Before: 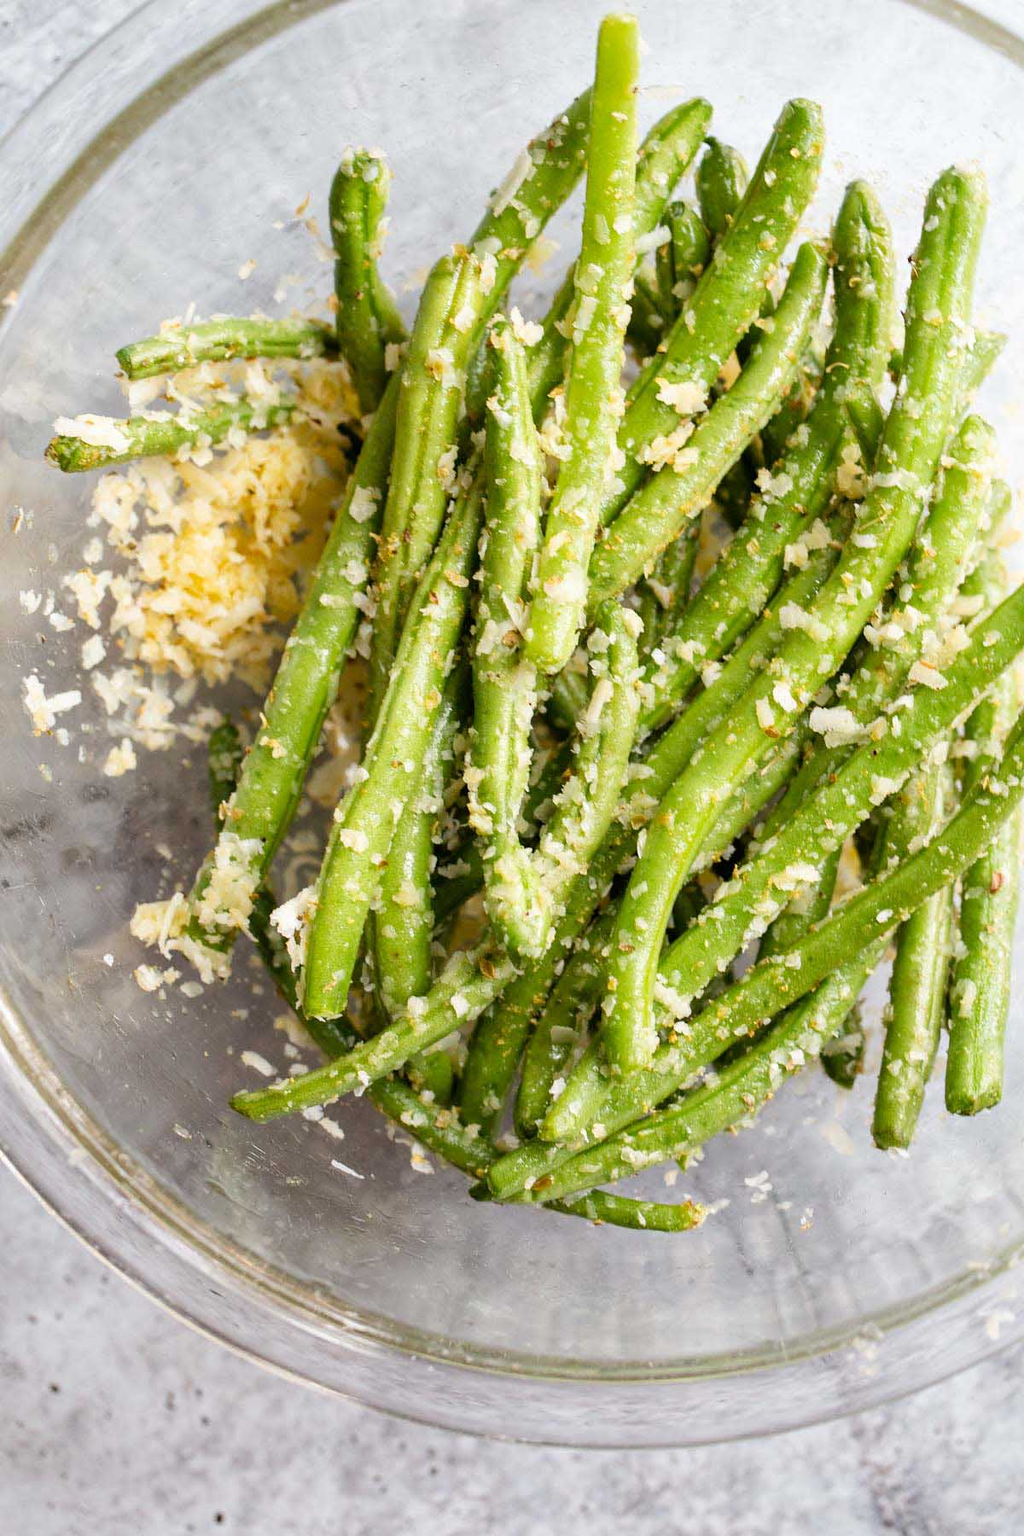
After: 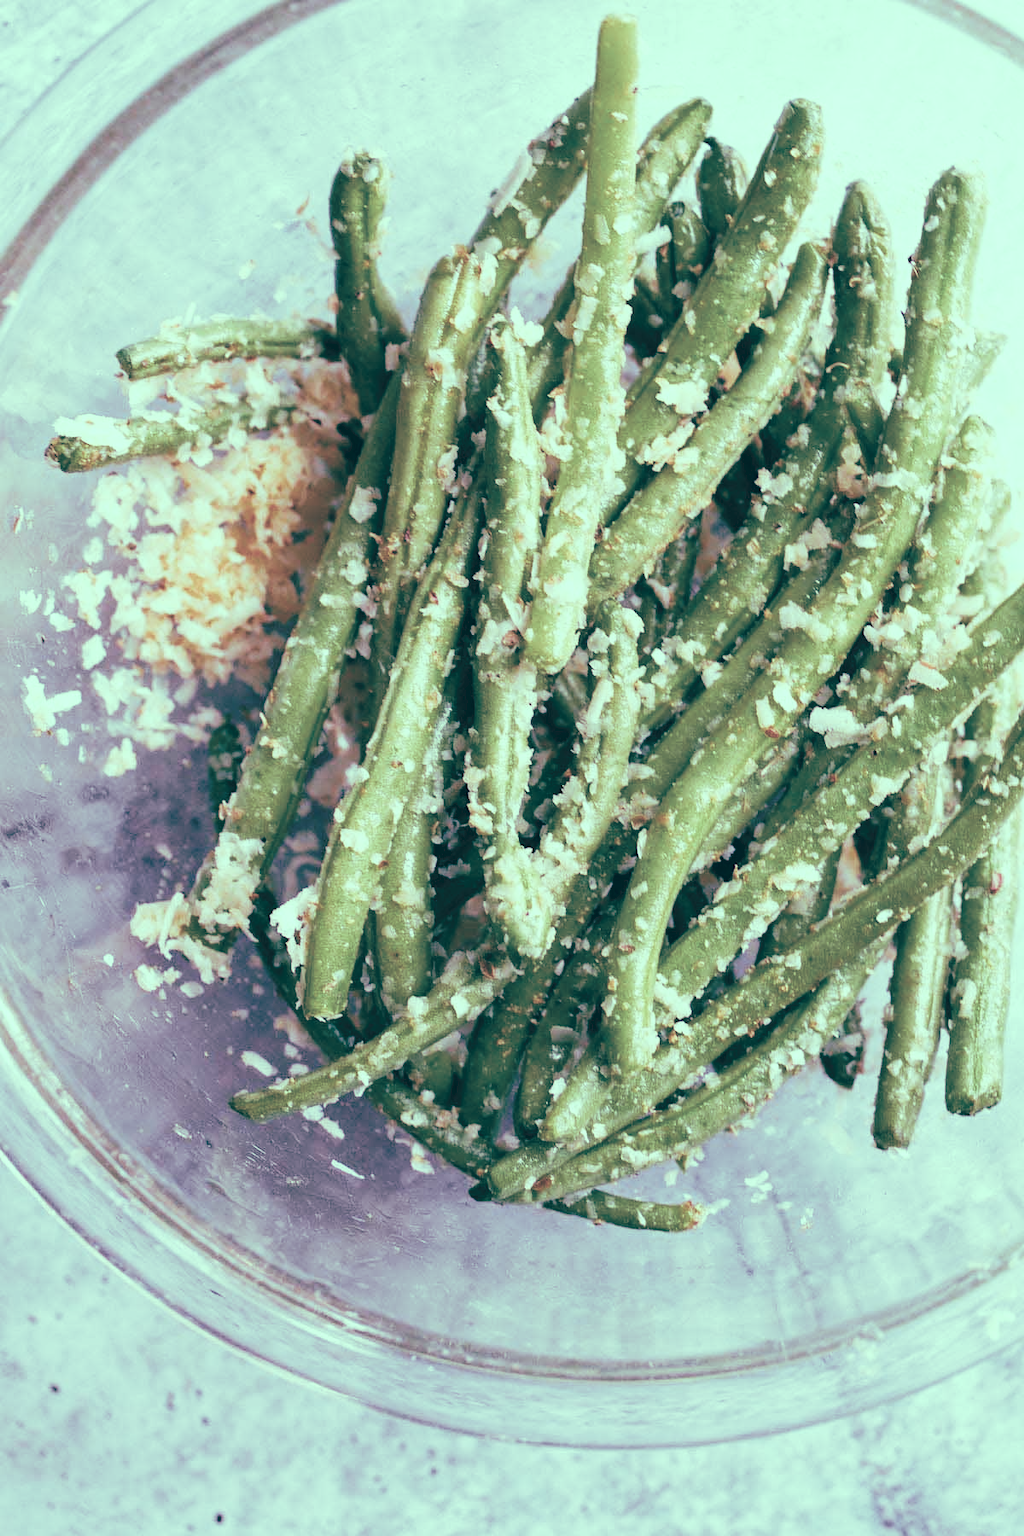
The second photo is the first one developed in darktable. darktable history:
tone curve: curves: ch0 [(0, 0) (0.003, 0.077) (0.011, 0.089) (0.025, 0.105) (0.044, 0.122) (0.069, 0.134) (0.1, 0.151) (0.136, 0.171) (0.177, 0.198) (0.224, 0.23) (0.277, 0.273) (0.335, 0.343) (0.399, 0.422) (0.468, 0.508) (0.543, 0.601) (0.623, 0.695) (0.709, 0.782) (0.801, 0.866) (0.898, 0.934) (1, 1)], preserve colors none
color look up table: target L [95.39, 91.64, 89.14, 49.05, 50.31, 35.2, 36.89, 23.81, 4.222, 200.85, 96.58, 74.08, 65.87, 64.09, 64, 64.95, 56.09, 57.24, 48.36, 45.39, 41.06, 39.29, 37.97, 24.08, 18.42, 12.15, 86.04, 74.27, 76.74, 77.83, 60.04, 61.31, 70, 54.09, 46.48, 47.11, 33.79, 35.89, 36.93, 22.58, 15.88, 20.81, 17.31, 85.04, 79.25, 71.96, 58, 54.22, 36.42], target a [-34.87, -33.42, -42.05, -18.39, -21.25, -24.33, -16.62, -27.72, -11.39, 0, -32.43, 6.08, 0.036, -1.22, 24.29, -0.158, 35.69, 37.14, 53.99, 10.59, 29.56, 15.28, 4.805, 27.24, -25, -10.06, -10.07, 11.09, -3.534, 6.725, 14.45, -4.087, 11.8, 35.11, 24.64, -4.501, 30.71, 12.55, 16.82, -18.68, -3.923, -8.269, 4.674, -39.78, -28.67, -28.44, -16.26, -19.24, -9.373], target b [30.95, 36.21, 11.11, 13.73, 0.396, 3.231, -13.09, -4.868, -10.55, -0.001, 12.31, 6.077, 28.05, 5.885, 19.98, -7.733, 8.791, -8.259, 16.61, 10.76, -2.018, -0.048, -13.26, -0.791, -3.728, -12.89, -1.024, -11.16, -16.73, -15.85, -13.99, -25.88, -26.97, -26.81, -22.91, -45.24, -14, -34.76, -55.48, -16.45, -28.35, -26.21, -37.09, -3.956, -11.29, -21.29, -14.61, -27.73, -25.23], num patches 49
